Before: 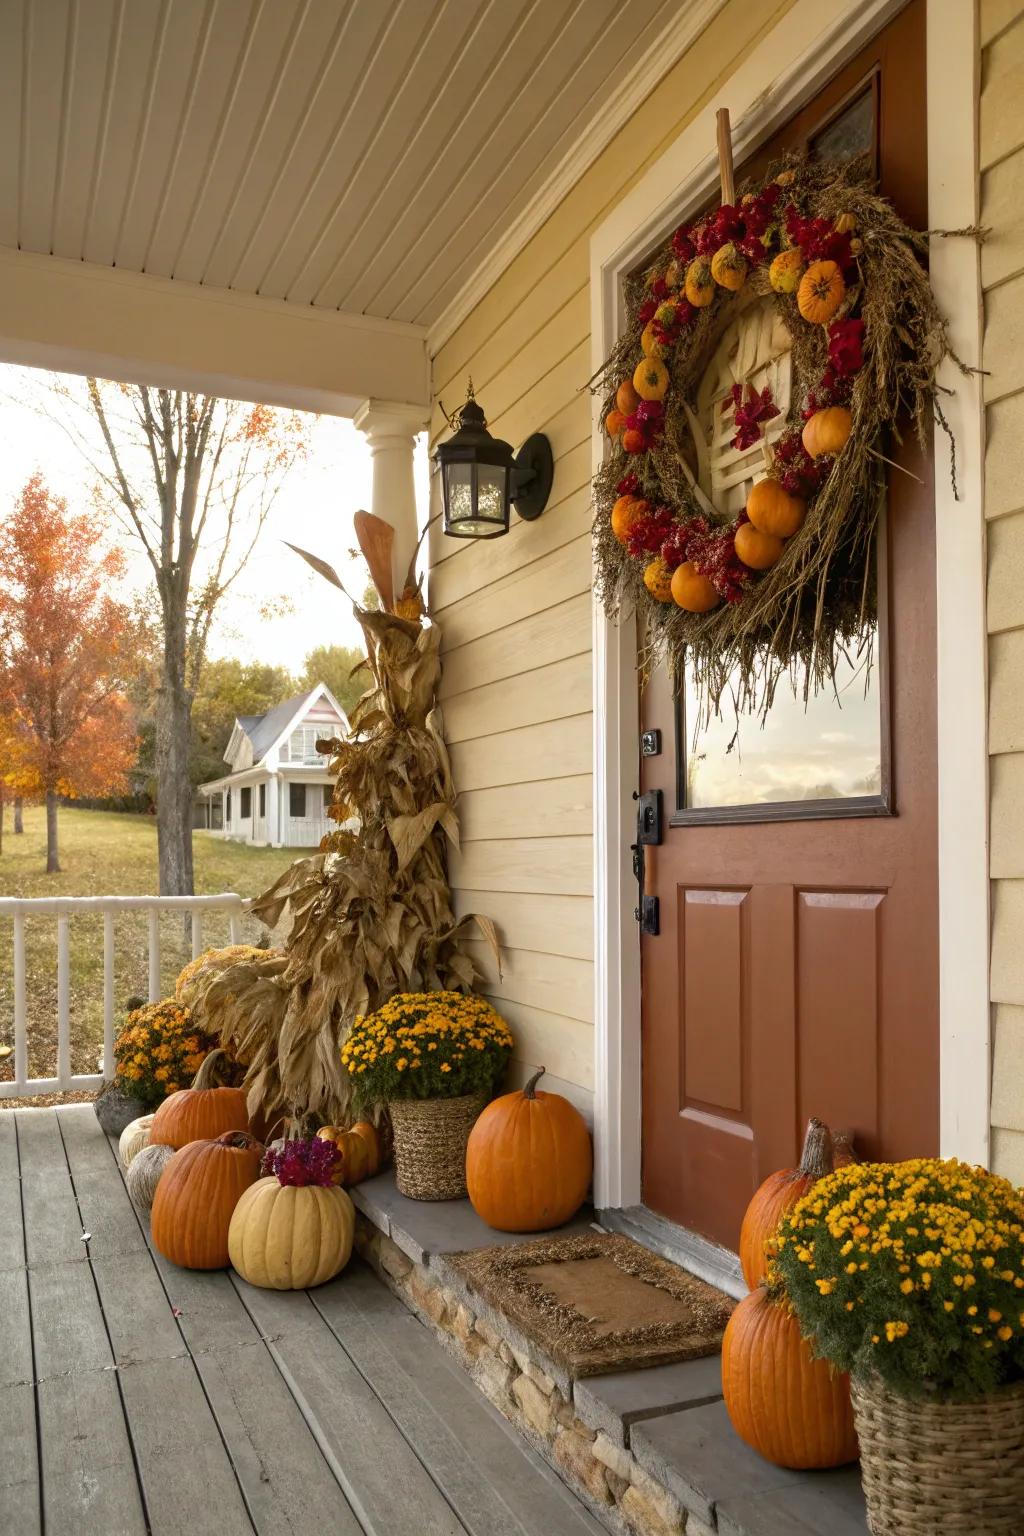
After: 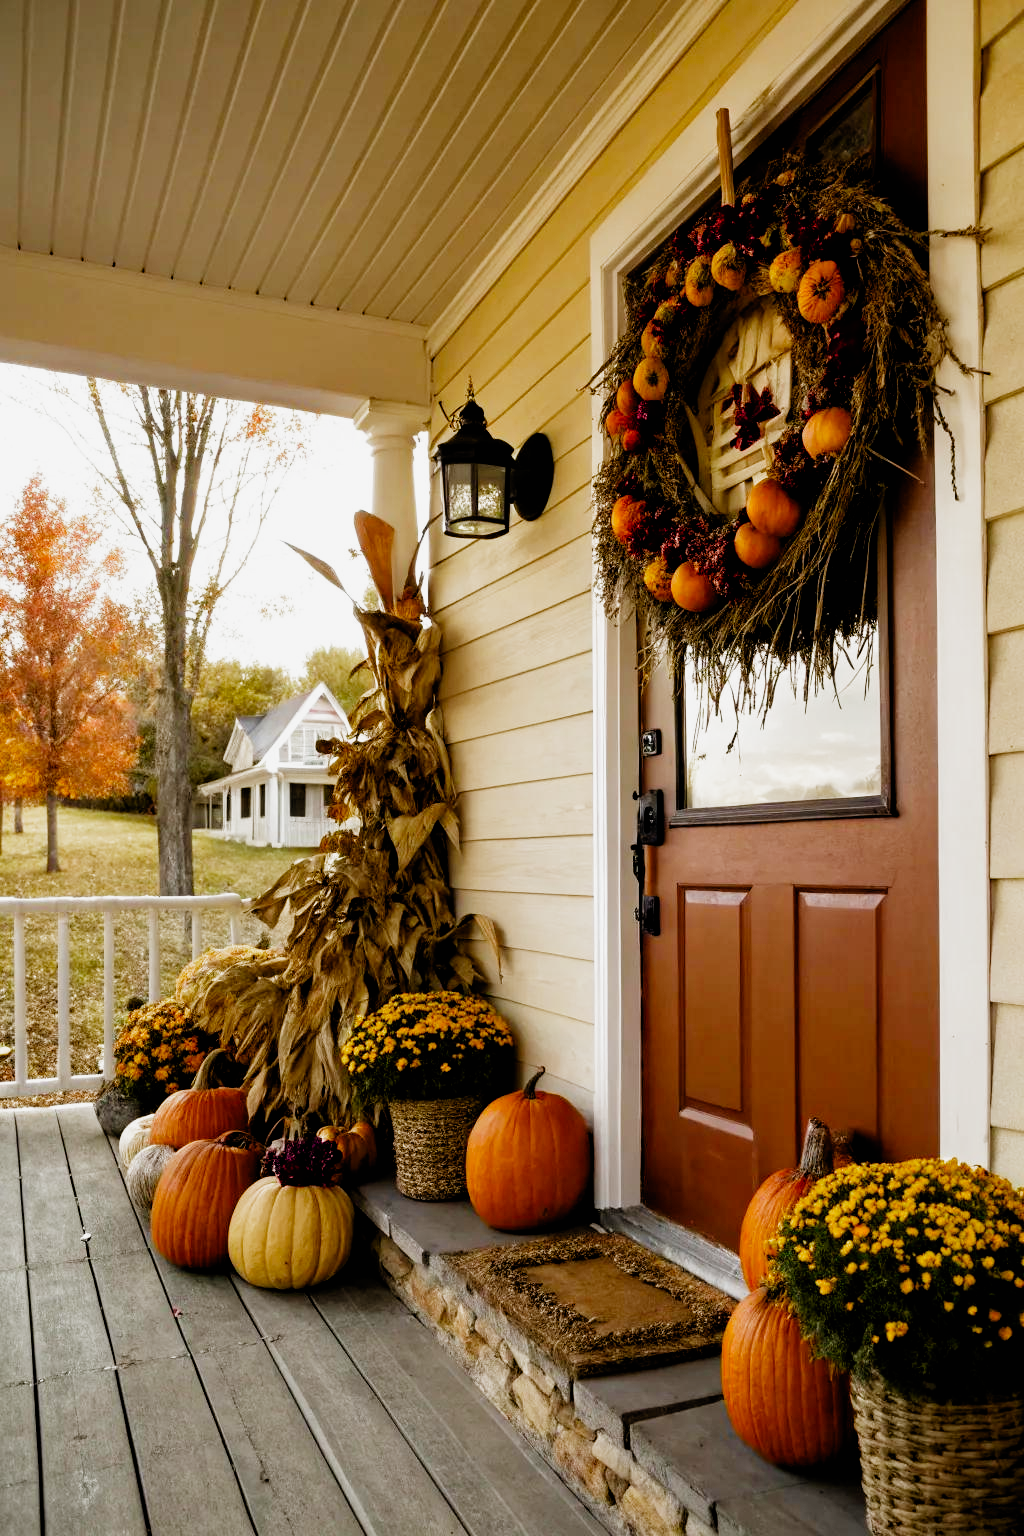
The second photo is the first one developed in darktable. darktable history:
filmic rgb: black relative exposure -4.04 EV, white relative exposure 3 EV, threshold 3.03 EV, hardness 2.99, contrast 1.406, preserve chrominance no, color science v5 (2021), enable highlight reconstruction true
